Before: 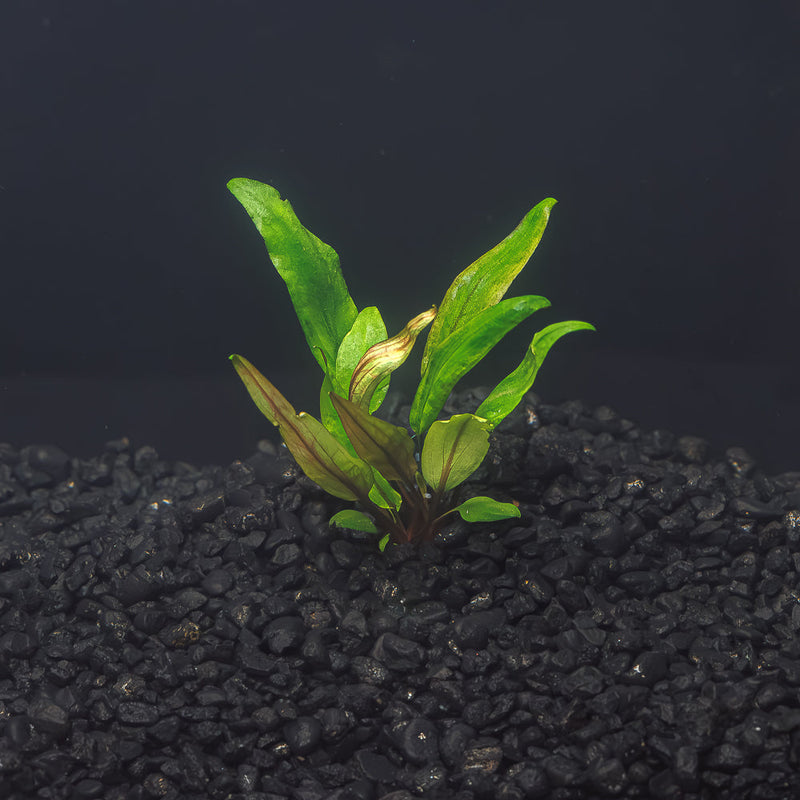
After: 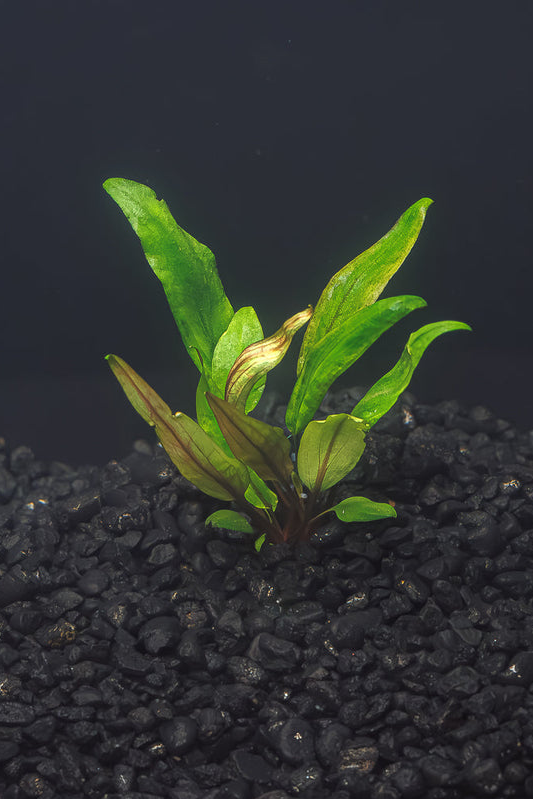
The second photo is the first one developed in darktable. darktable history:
crop and rotate: left 15.529%, right 17.783%
